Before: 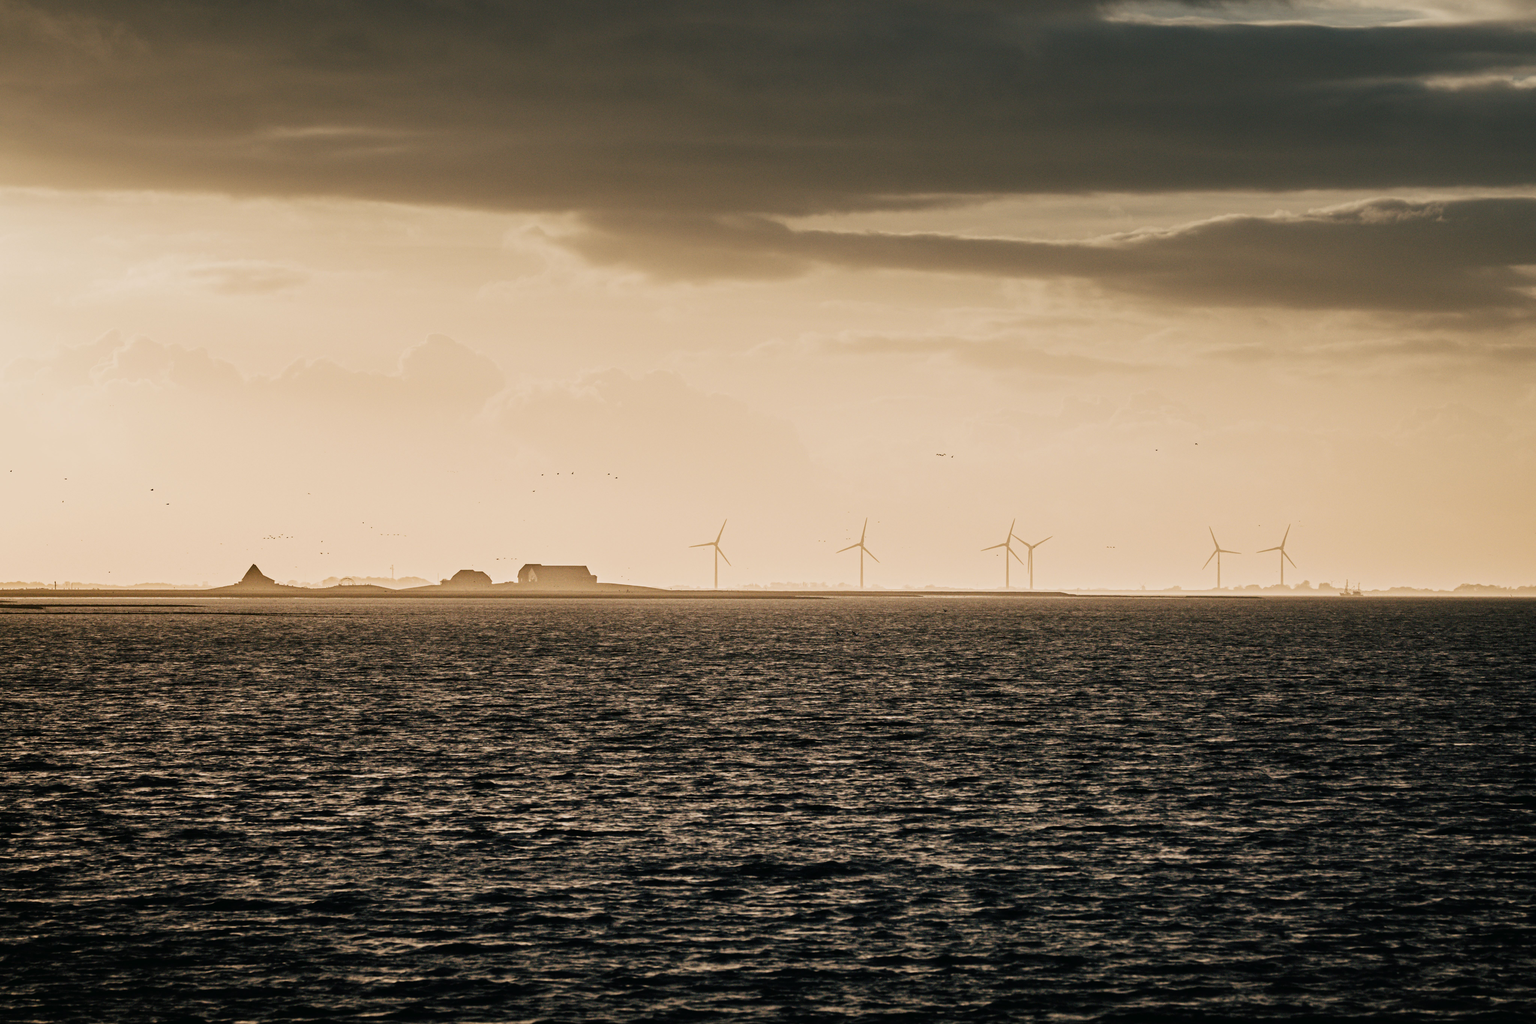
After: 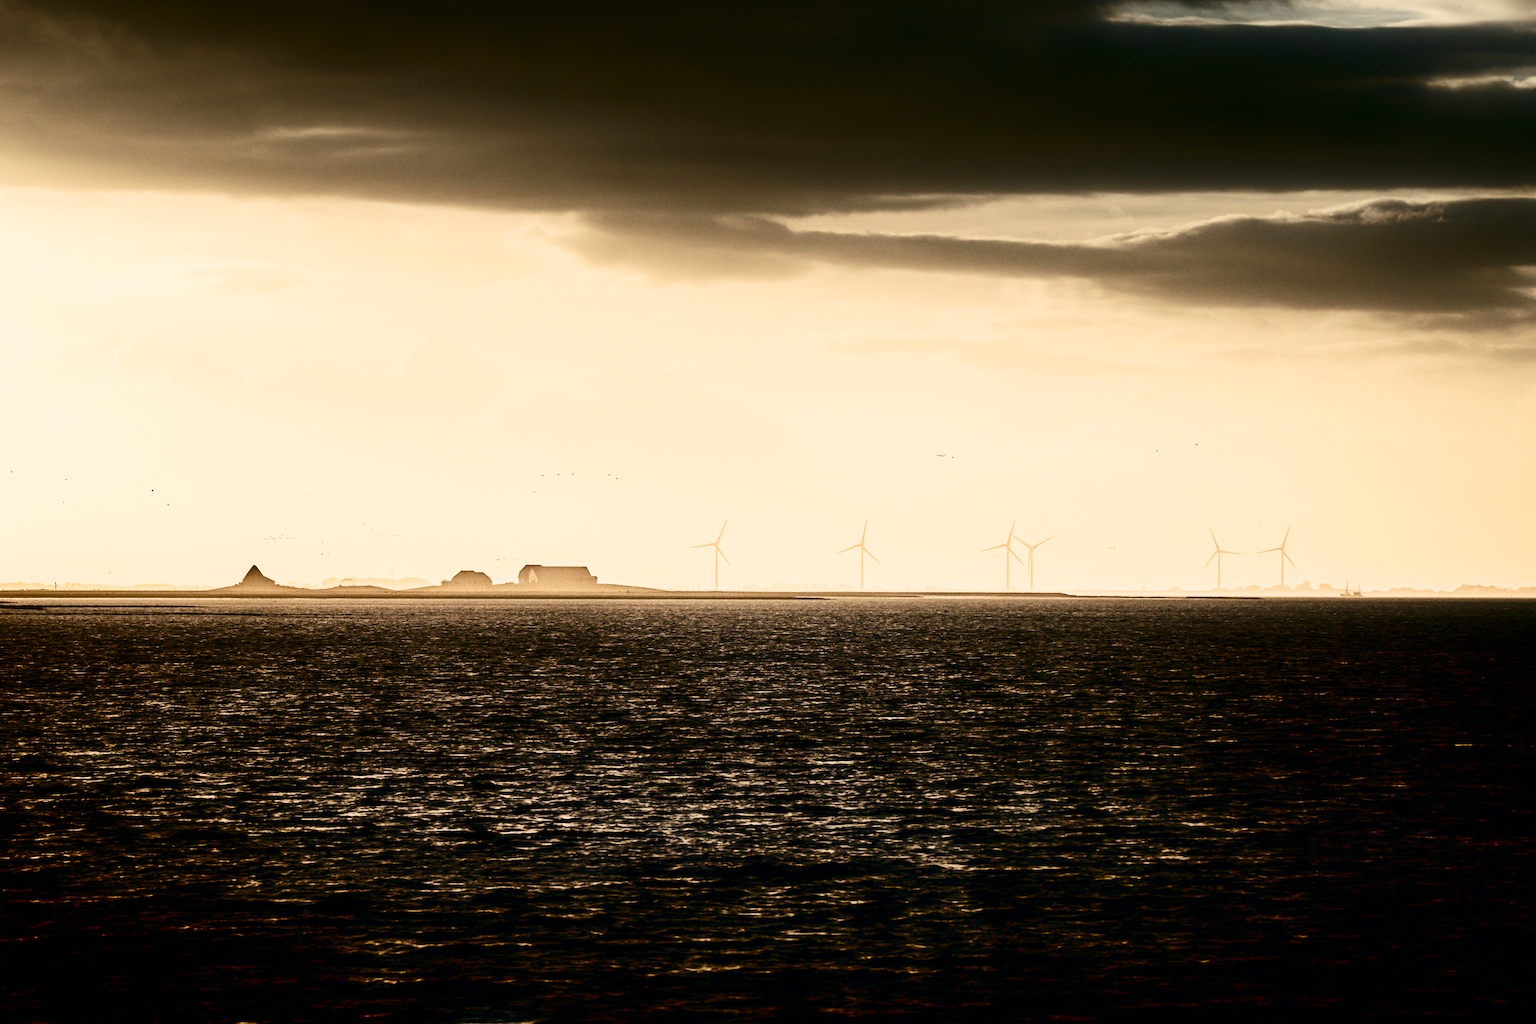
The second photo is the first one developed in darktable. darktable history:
white balance: red 0.986, blue 1.01
shadows and highlights: shadows -70, highlights 35, soften with gaussian
contrast brightness saturation: contrast 0.4, brightness 0.05, saturation 0.25
